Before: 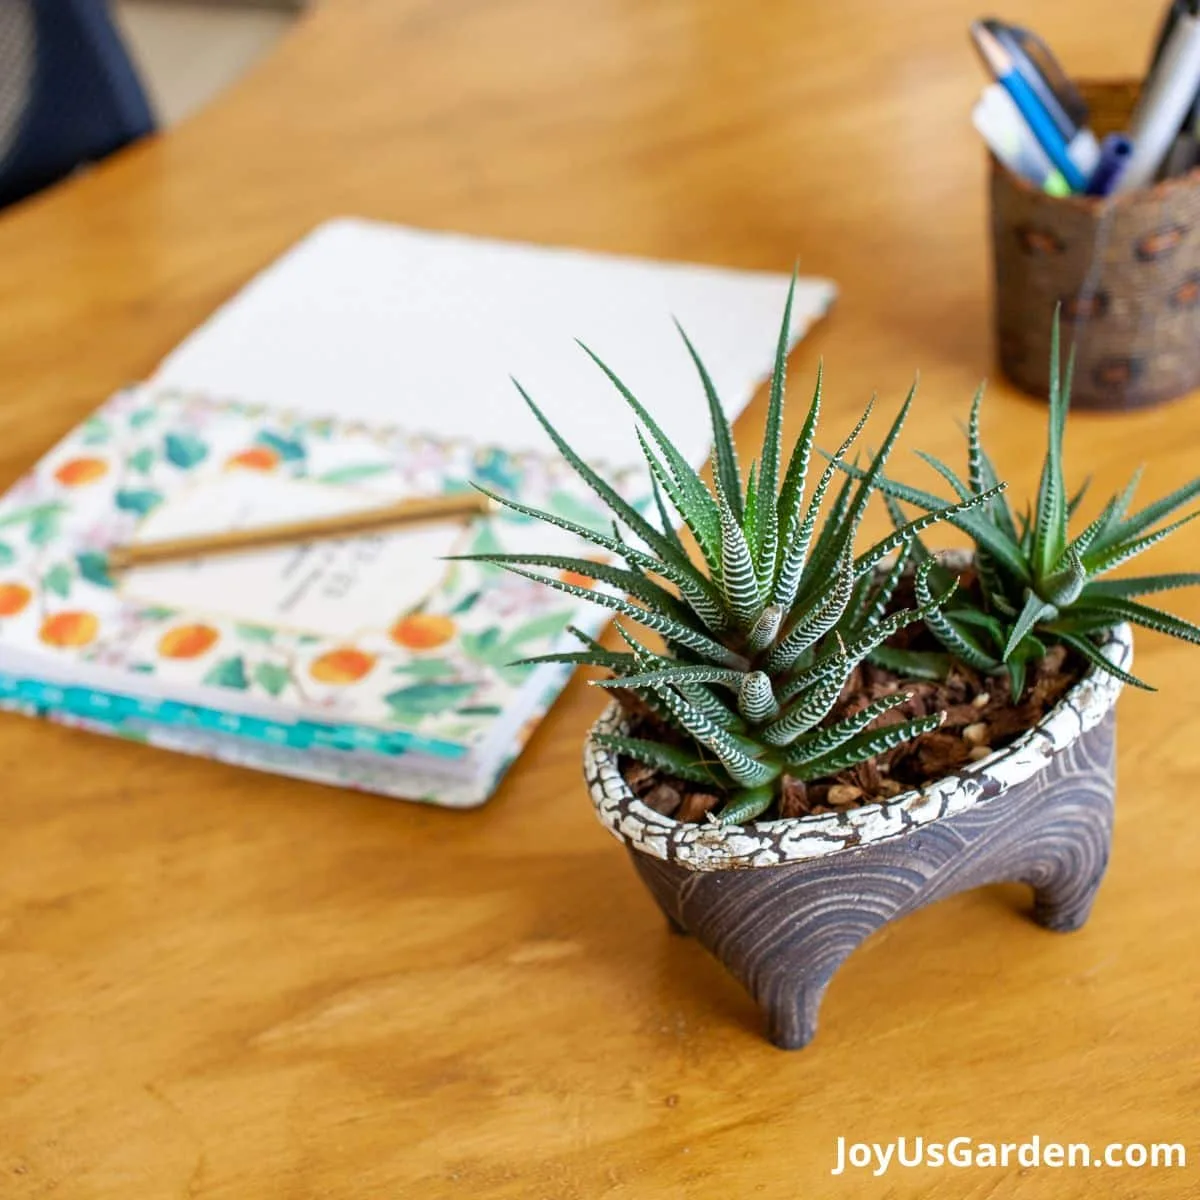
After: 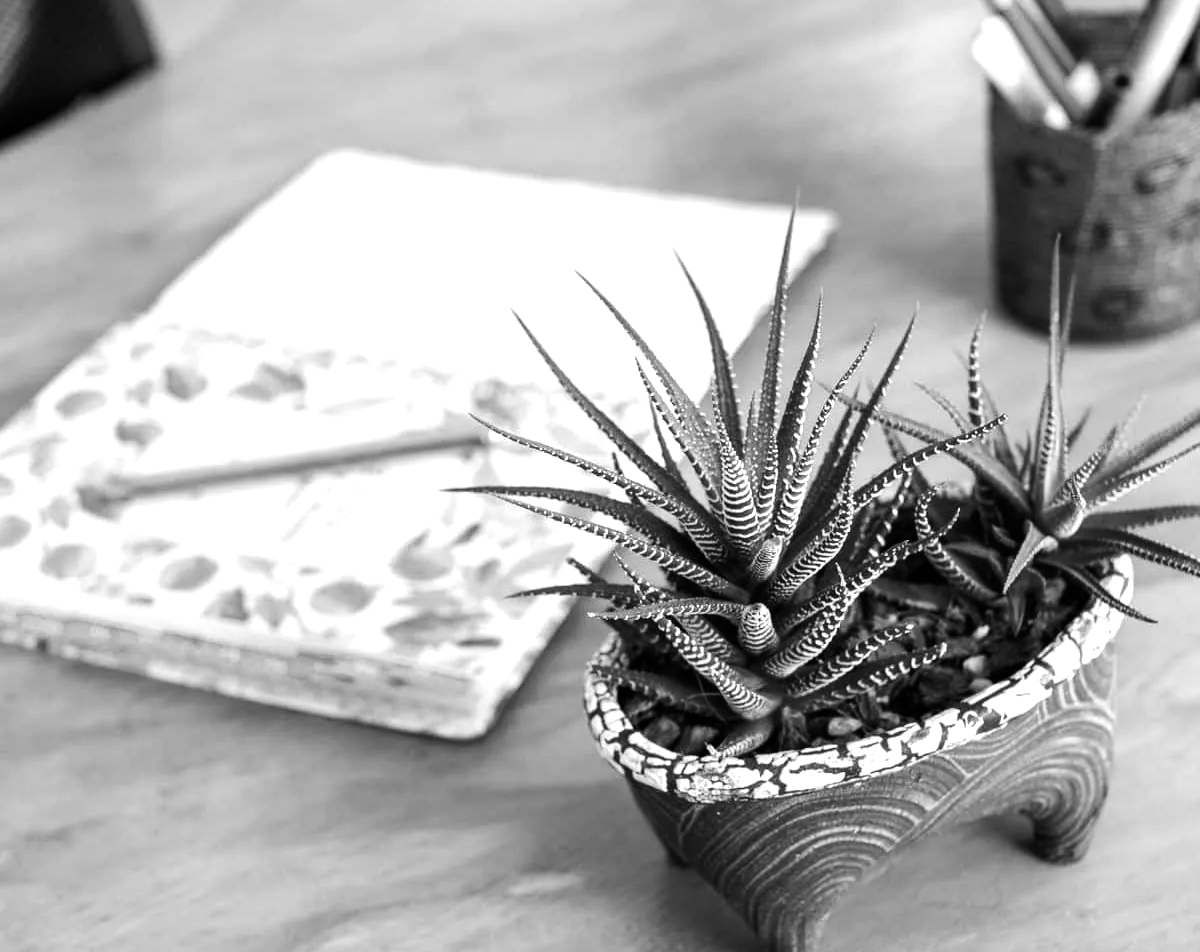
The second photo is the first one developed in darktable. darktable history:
tone equalizer: -8 EV -0.75 EV, -7 EV -0.7 EV, -6 EV -0.6 EV, -5 EV -0.4 EV, -3 EV 0.4 EV, -2 EV 0.6 EV, -1 EV 0.7 EV, +0 EV 0.75 EV, edges refinement/feathering 500, mask exposure compensation -1.57 EV, preserve details no
monochrome: a 30.25, b 92.03
crop and rotate: top 5.667%, bottom 14.937%
